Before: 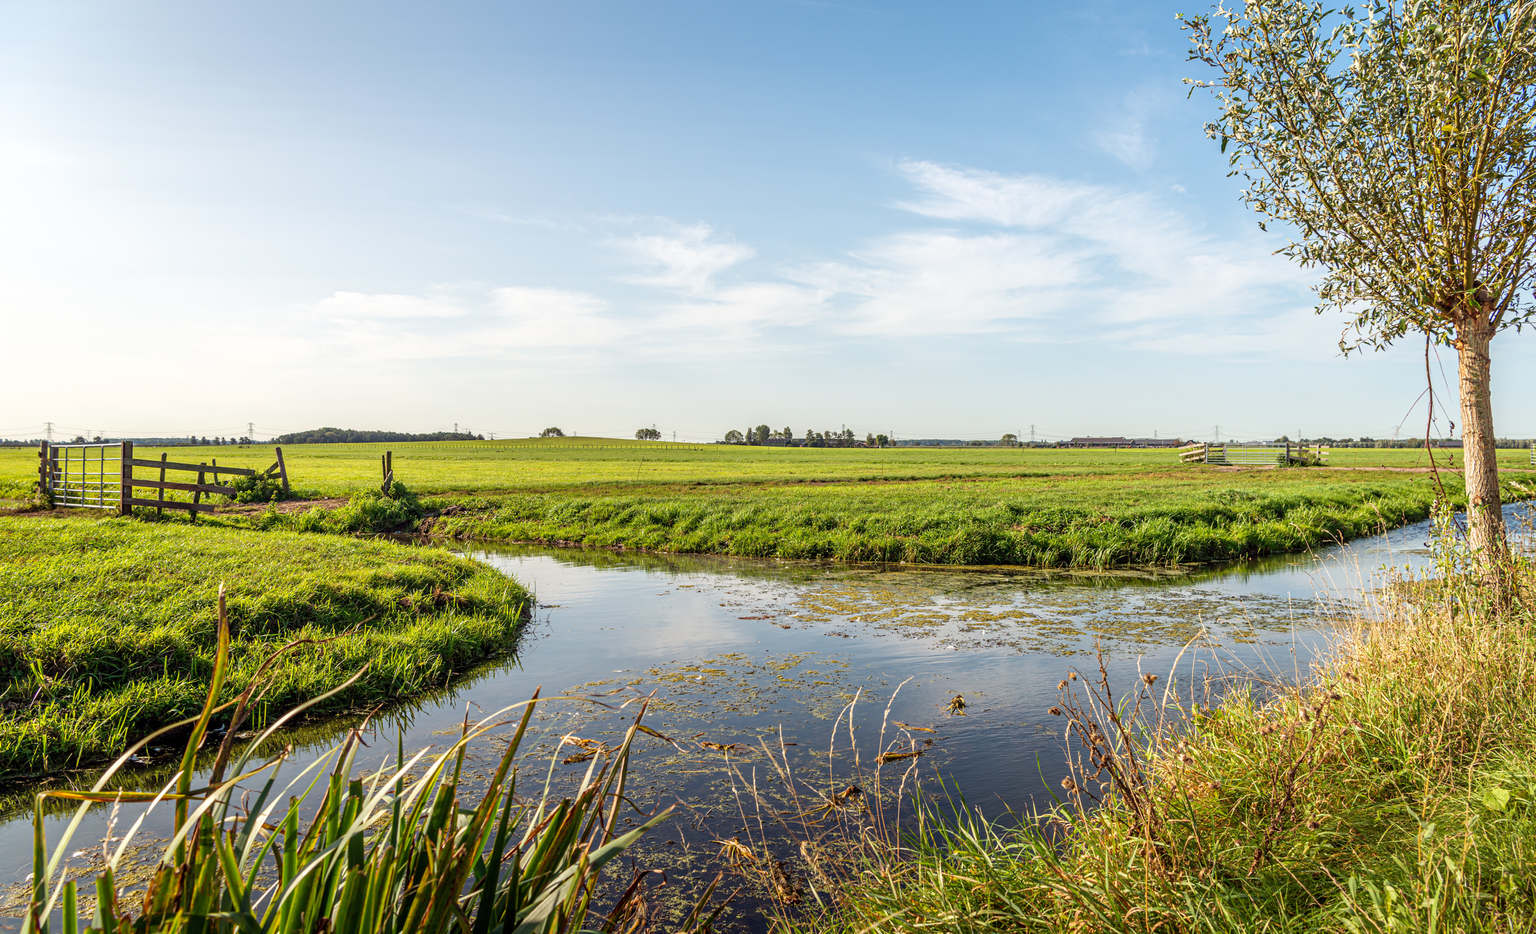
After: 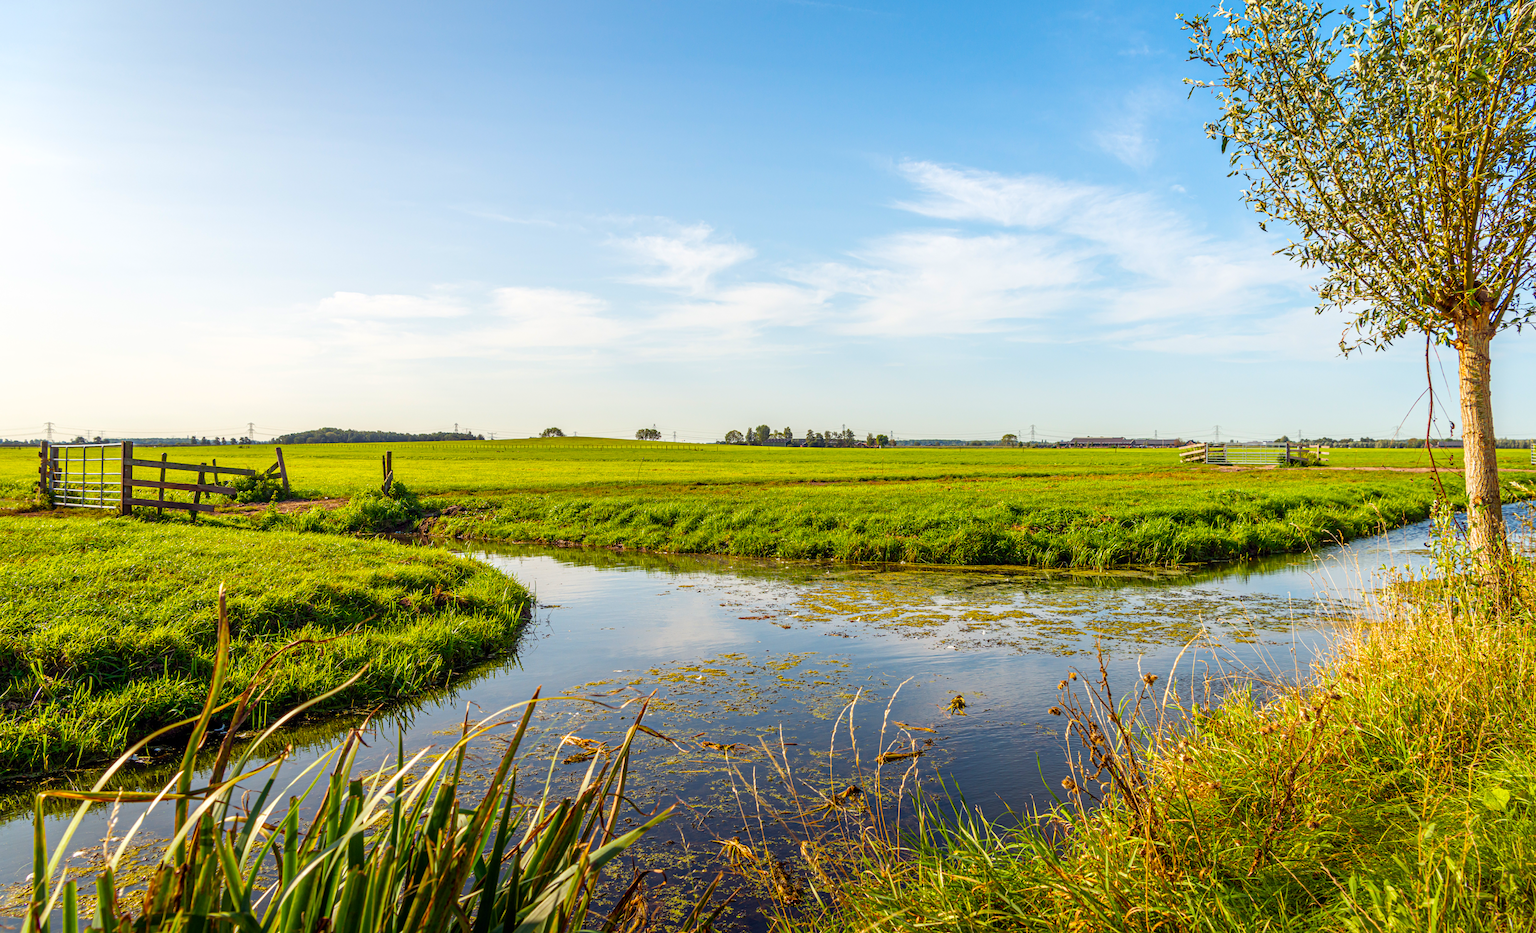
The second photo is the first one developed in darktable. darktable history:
color balance rgb: linear chroma grading › global chroma 15%, perceptual saturation grading › global saturation 30%
white balance: emerald 1
